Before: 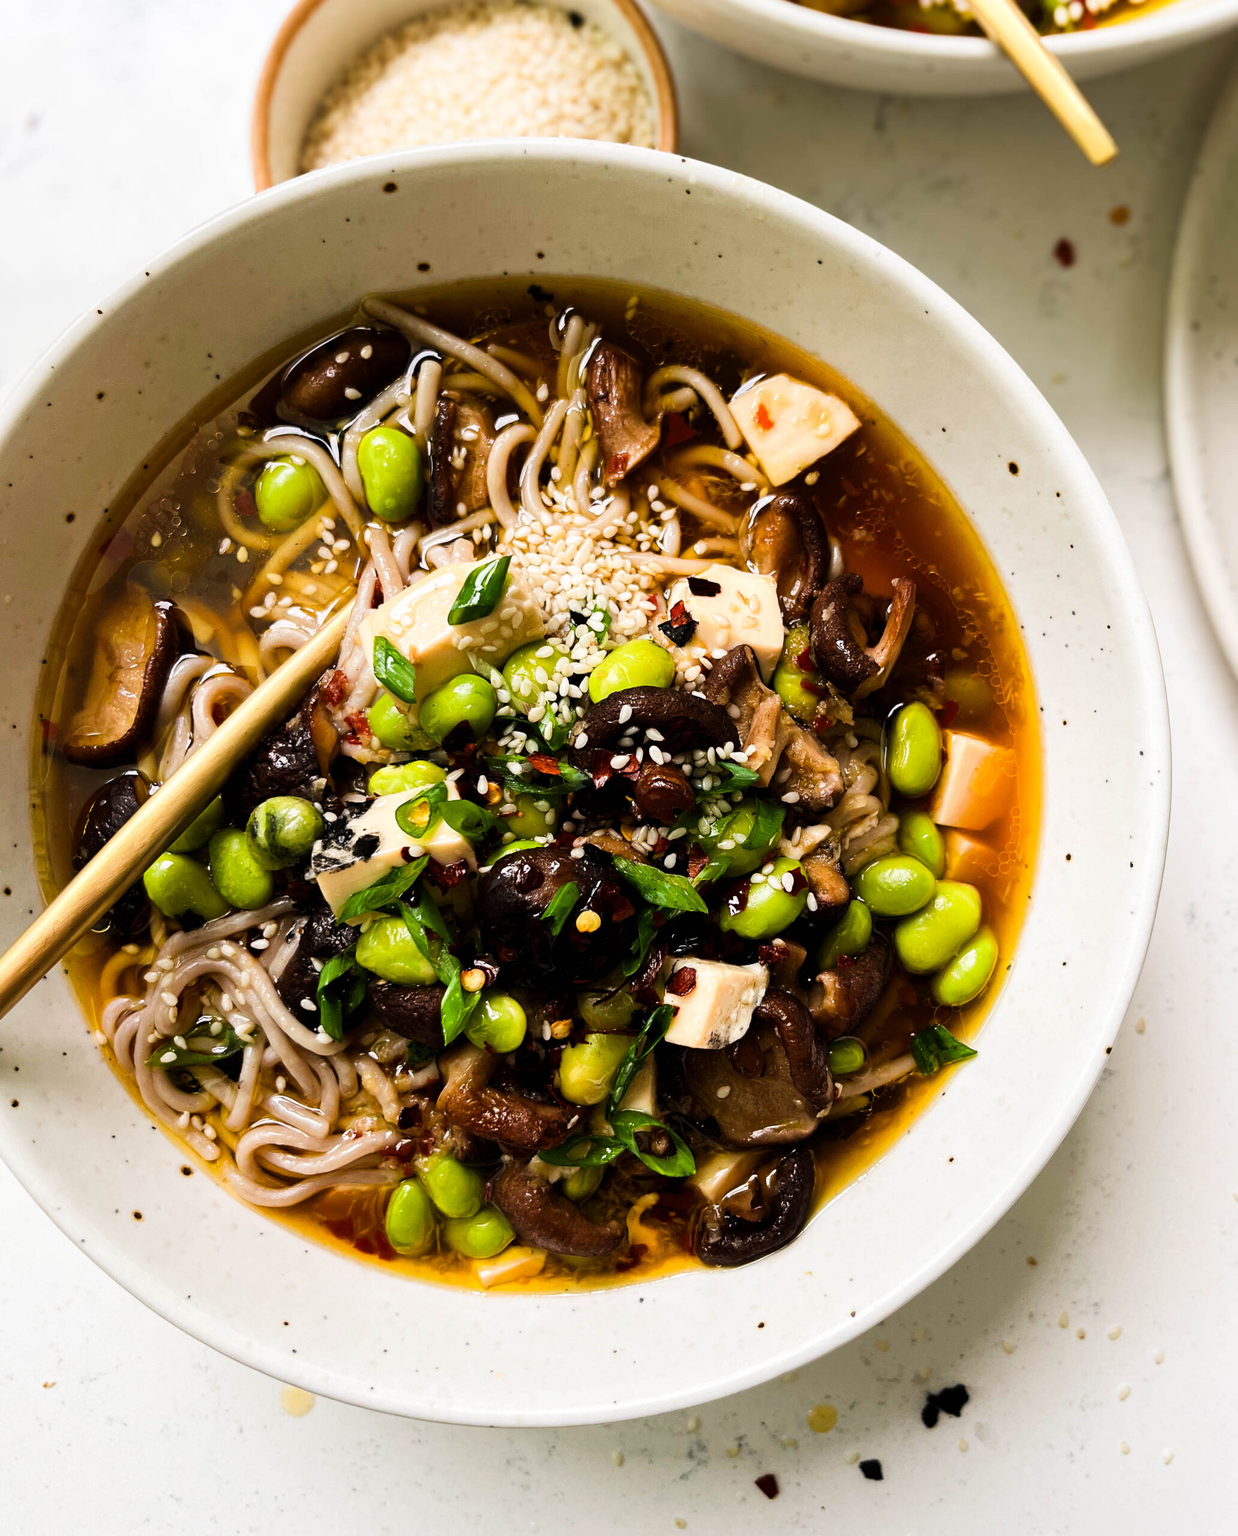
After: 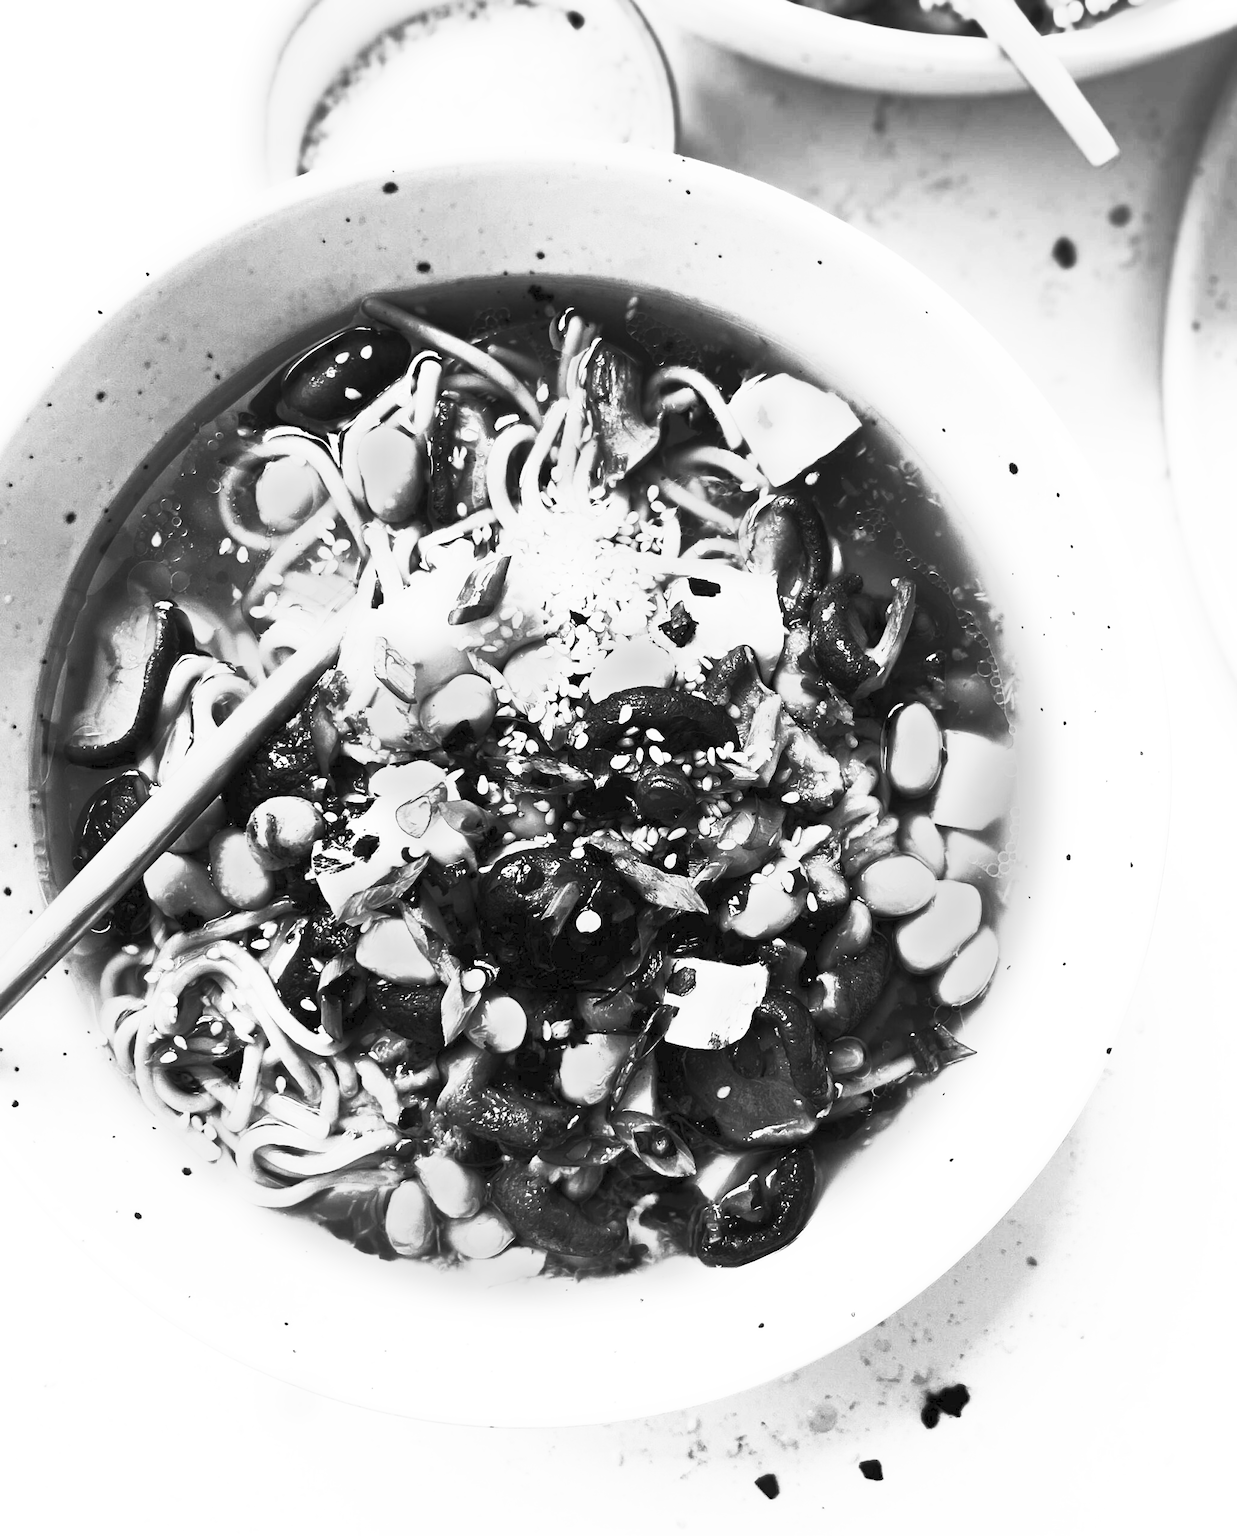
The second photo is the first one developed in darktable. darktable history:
contrast brightness saturation: contrast 1, brightness 1, saturation 1
monochrome: on, module defaults
